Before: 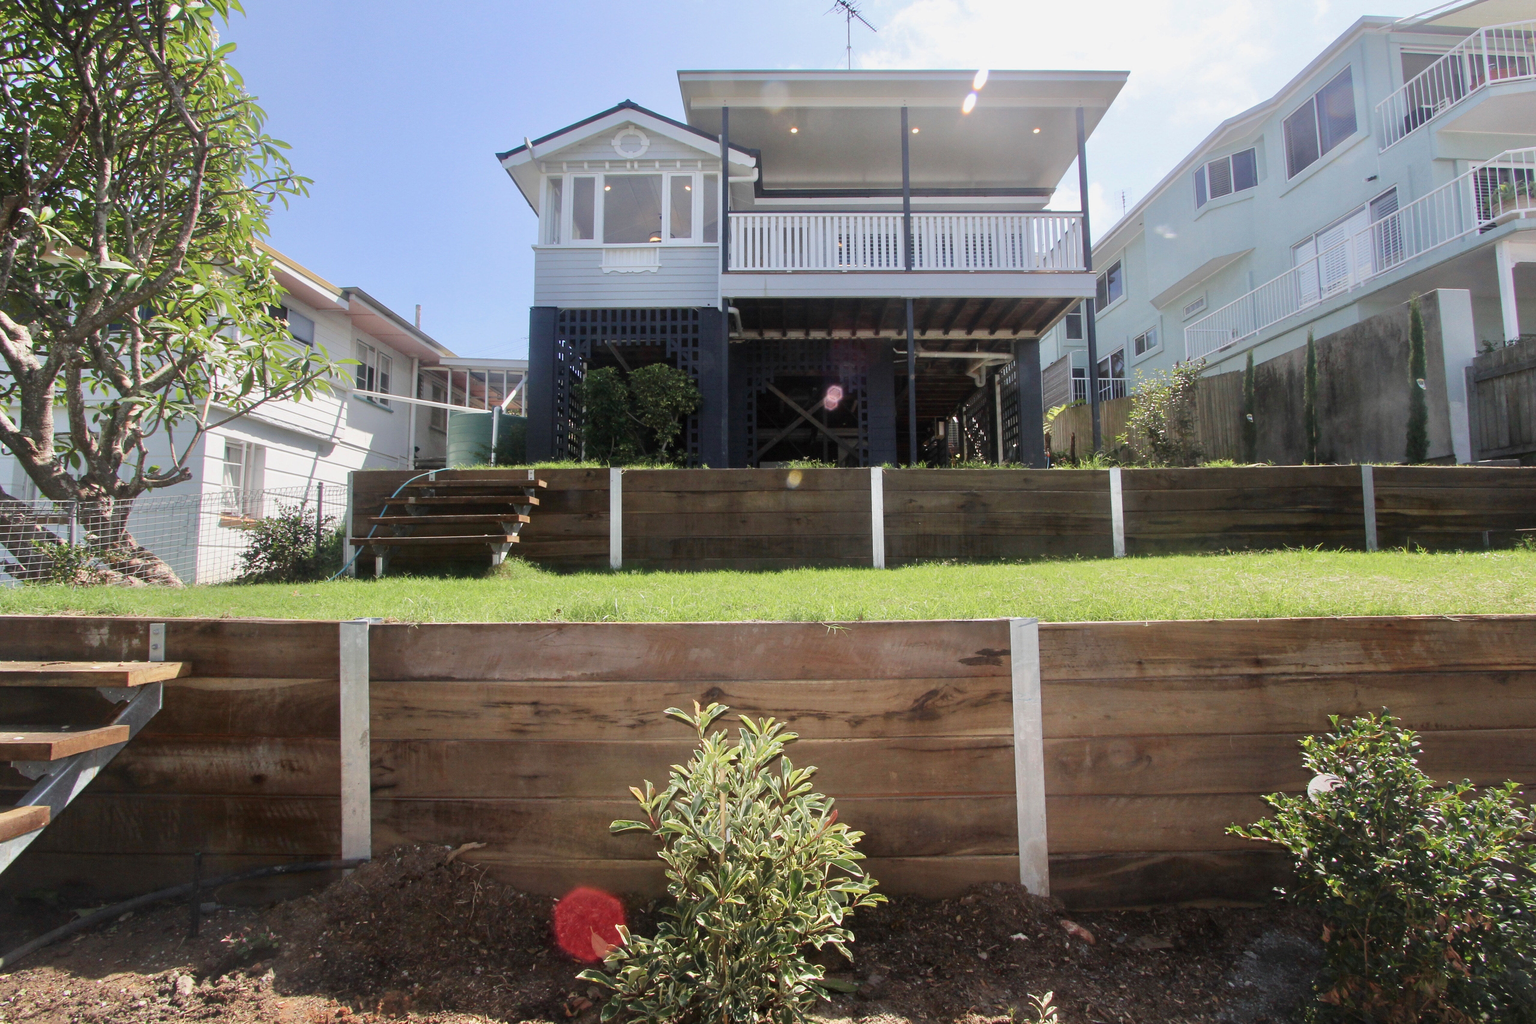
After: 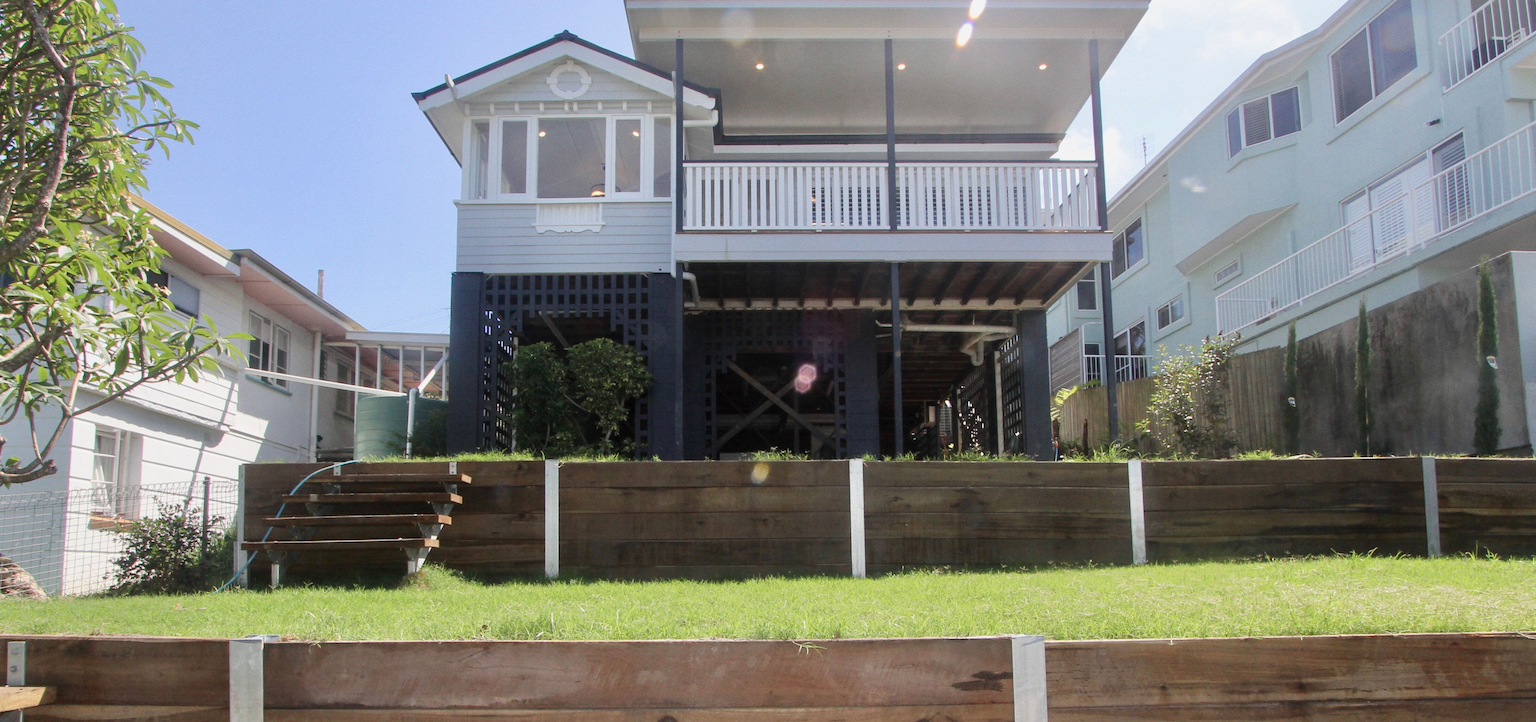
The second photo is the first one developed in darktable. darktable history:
crop and rotate: left 9.345%, top 7.22%, right 4.982%, bottom 32.331%
grain: coarseness 0.09 ISO, strength 16.61%
